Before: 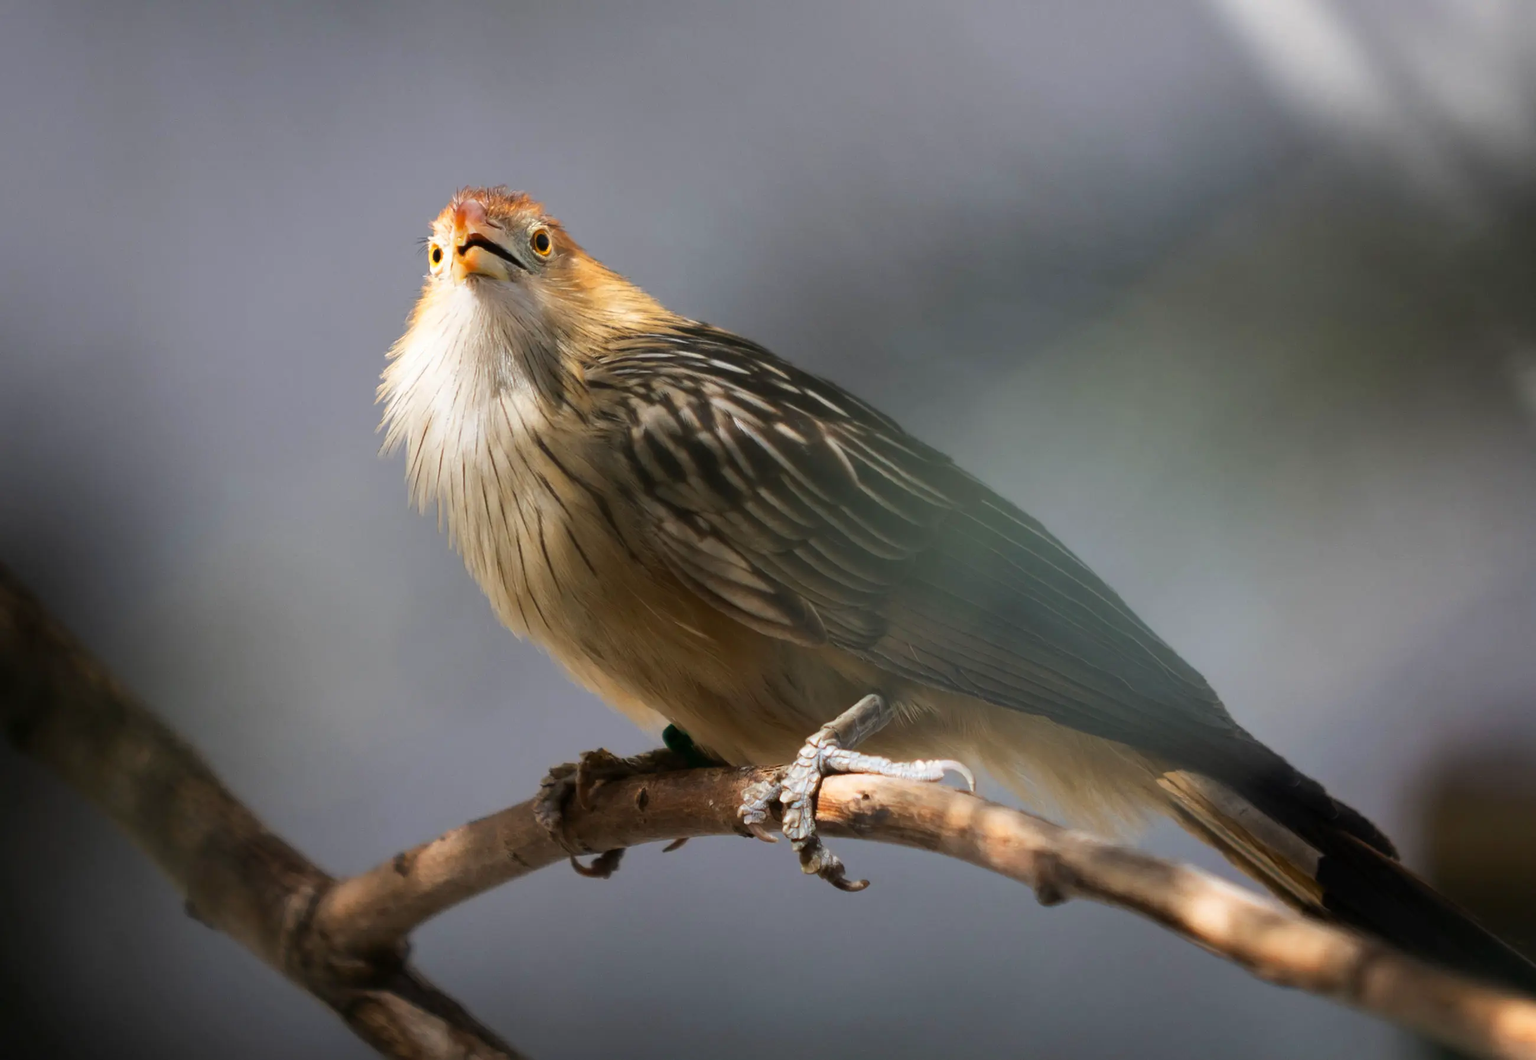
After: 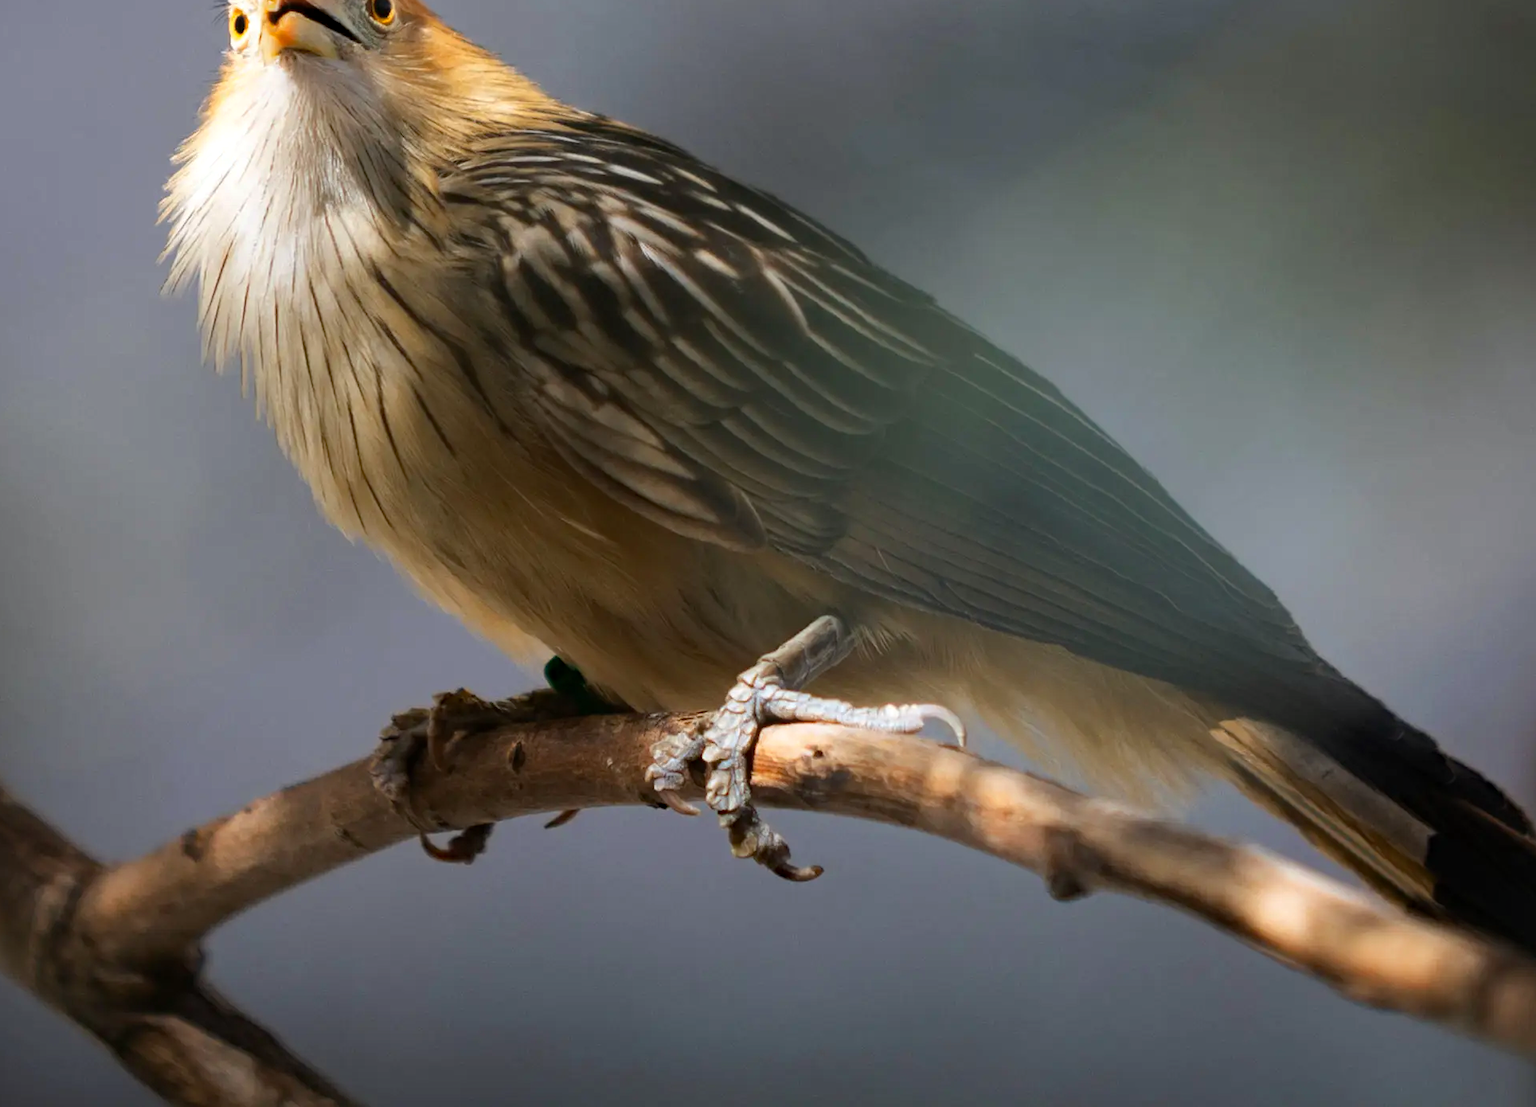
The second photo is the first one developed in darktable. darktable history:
haze removal: compatibility mode true, adaptive false
crop: left 16.88%, top 22.454%, right 8.918%
